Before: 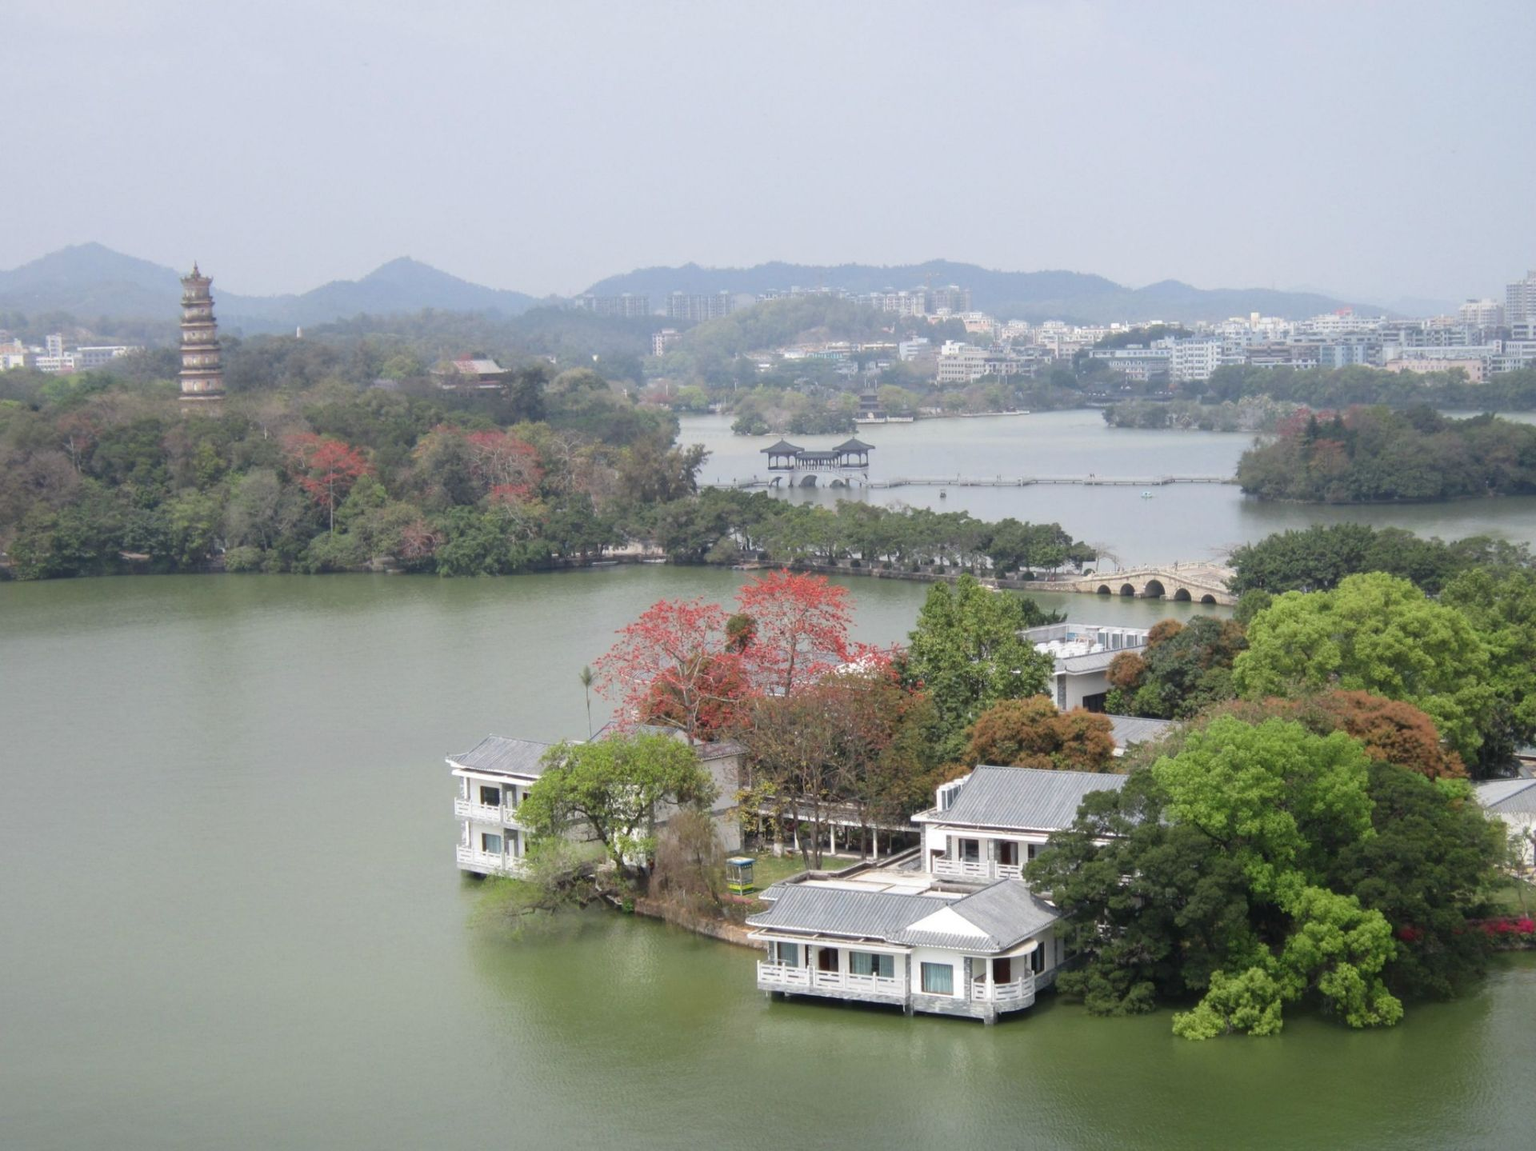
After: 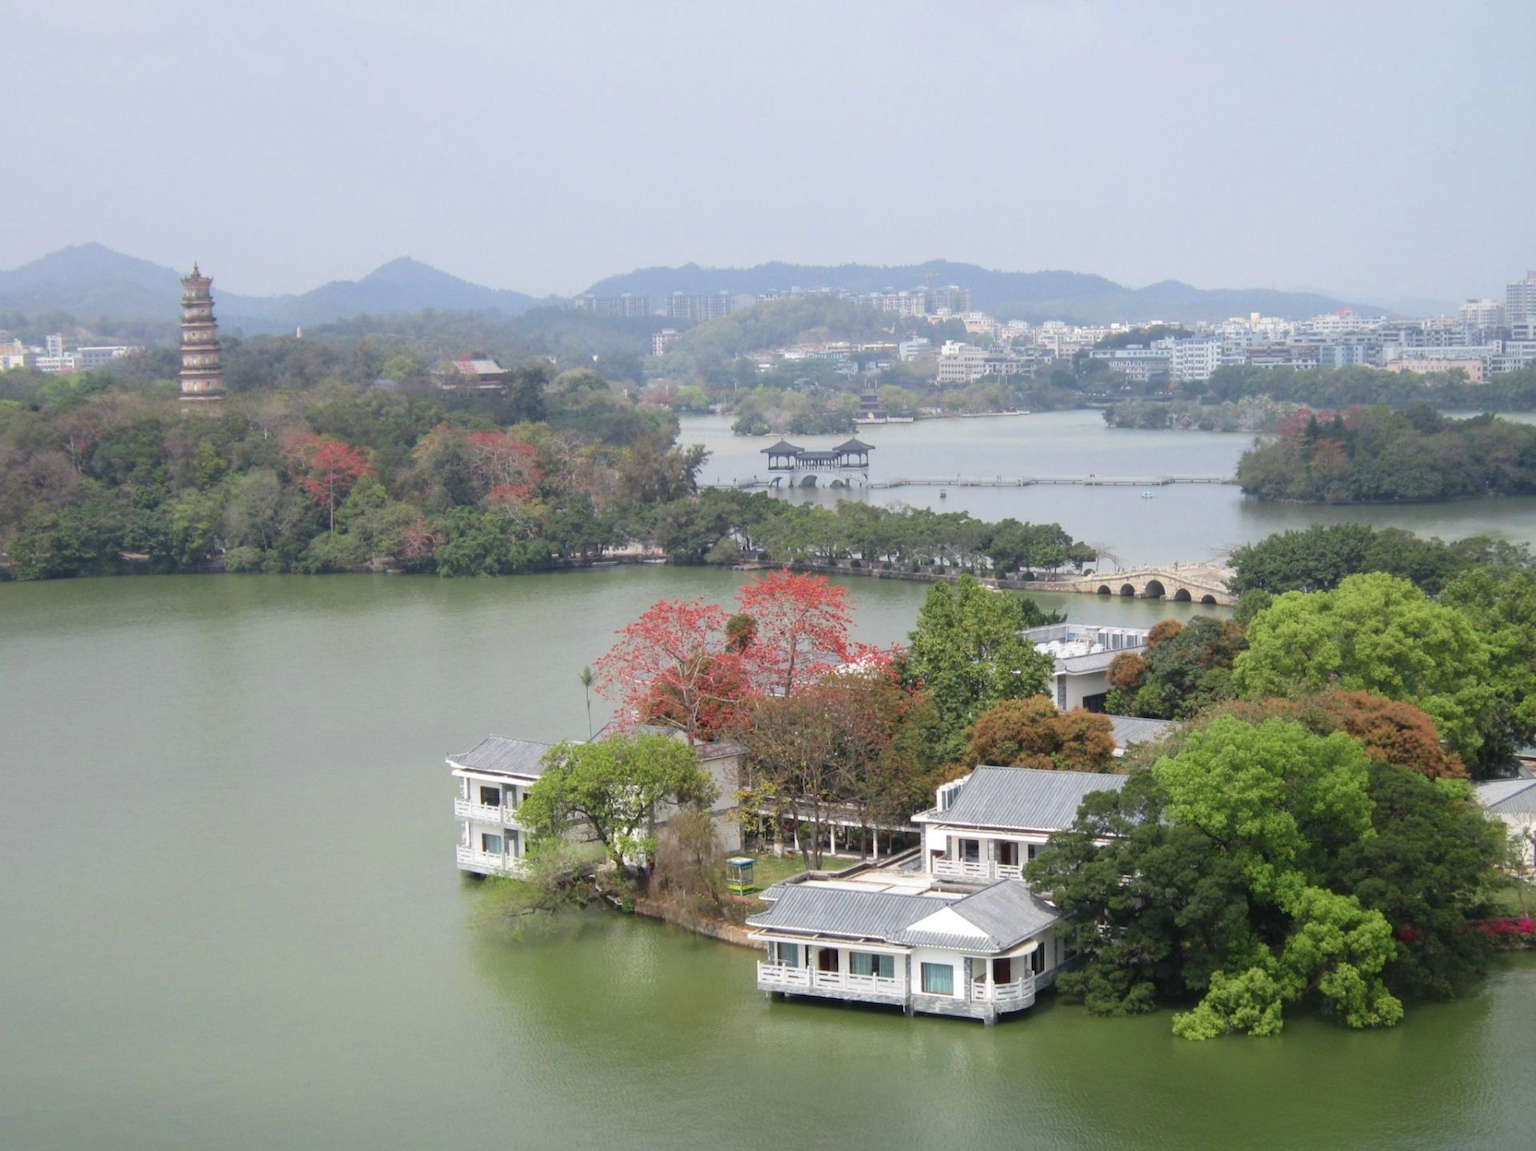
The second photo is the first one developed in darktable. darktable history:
velvia: strength 14.87%
